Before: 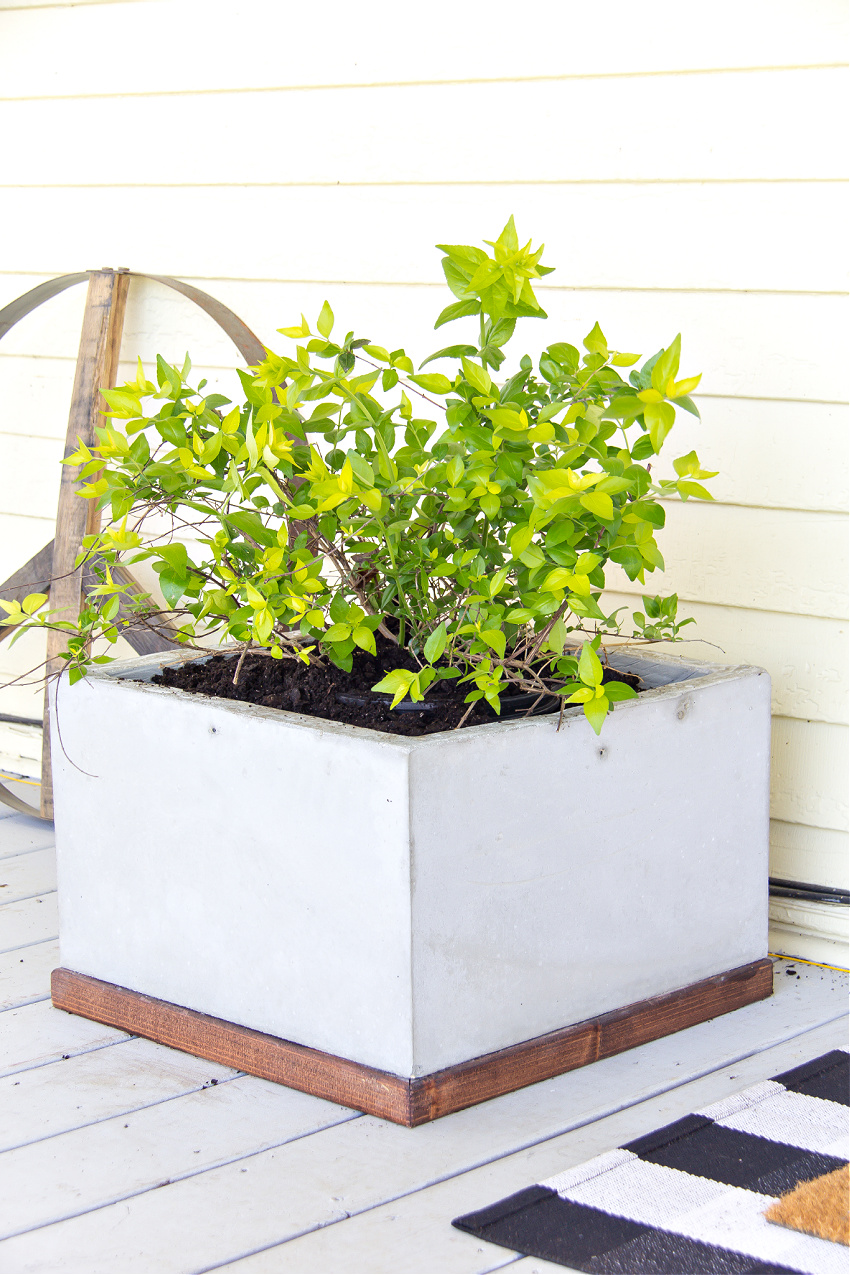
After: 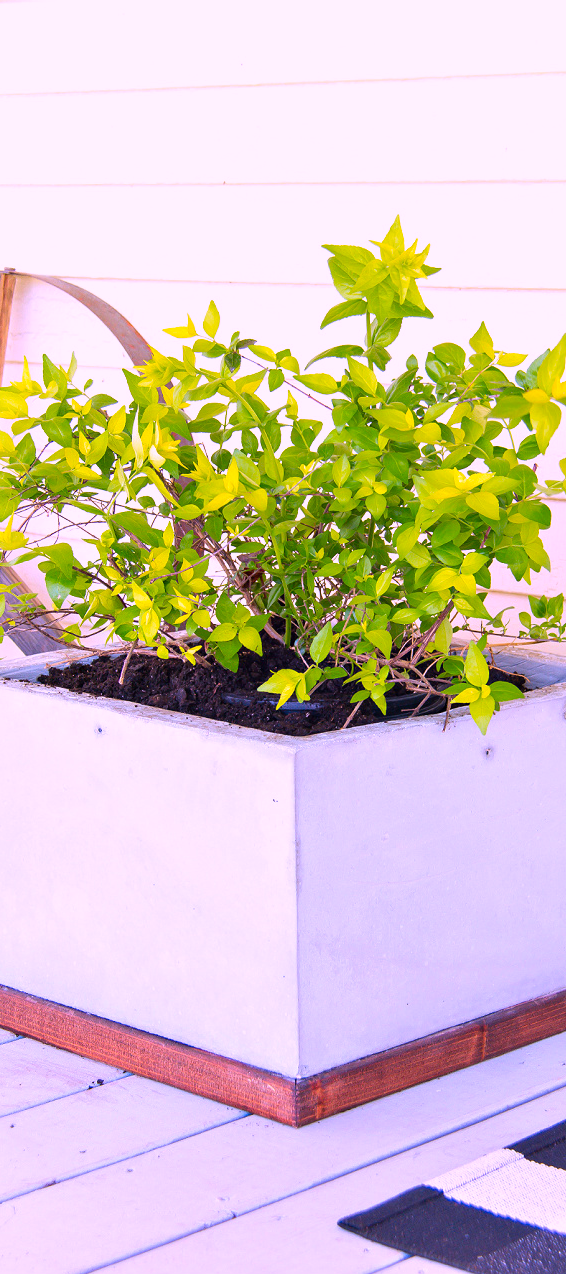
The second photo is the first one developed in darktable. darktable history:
crop and rotate: left 13.537%, right 19.796%
color contrast: green-magenta contrast 1.55, blue-yellow contrast 1.83
color correction: highlights a* 15.46, highlights b* -20.56
